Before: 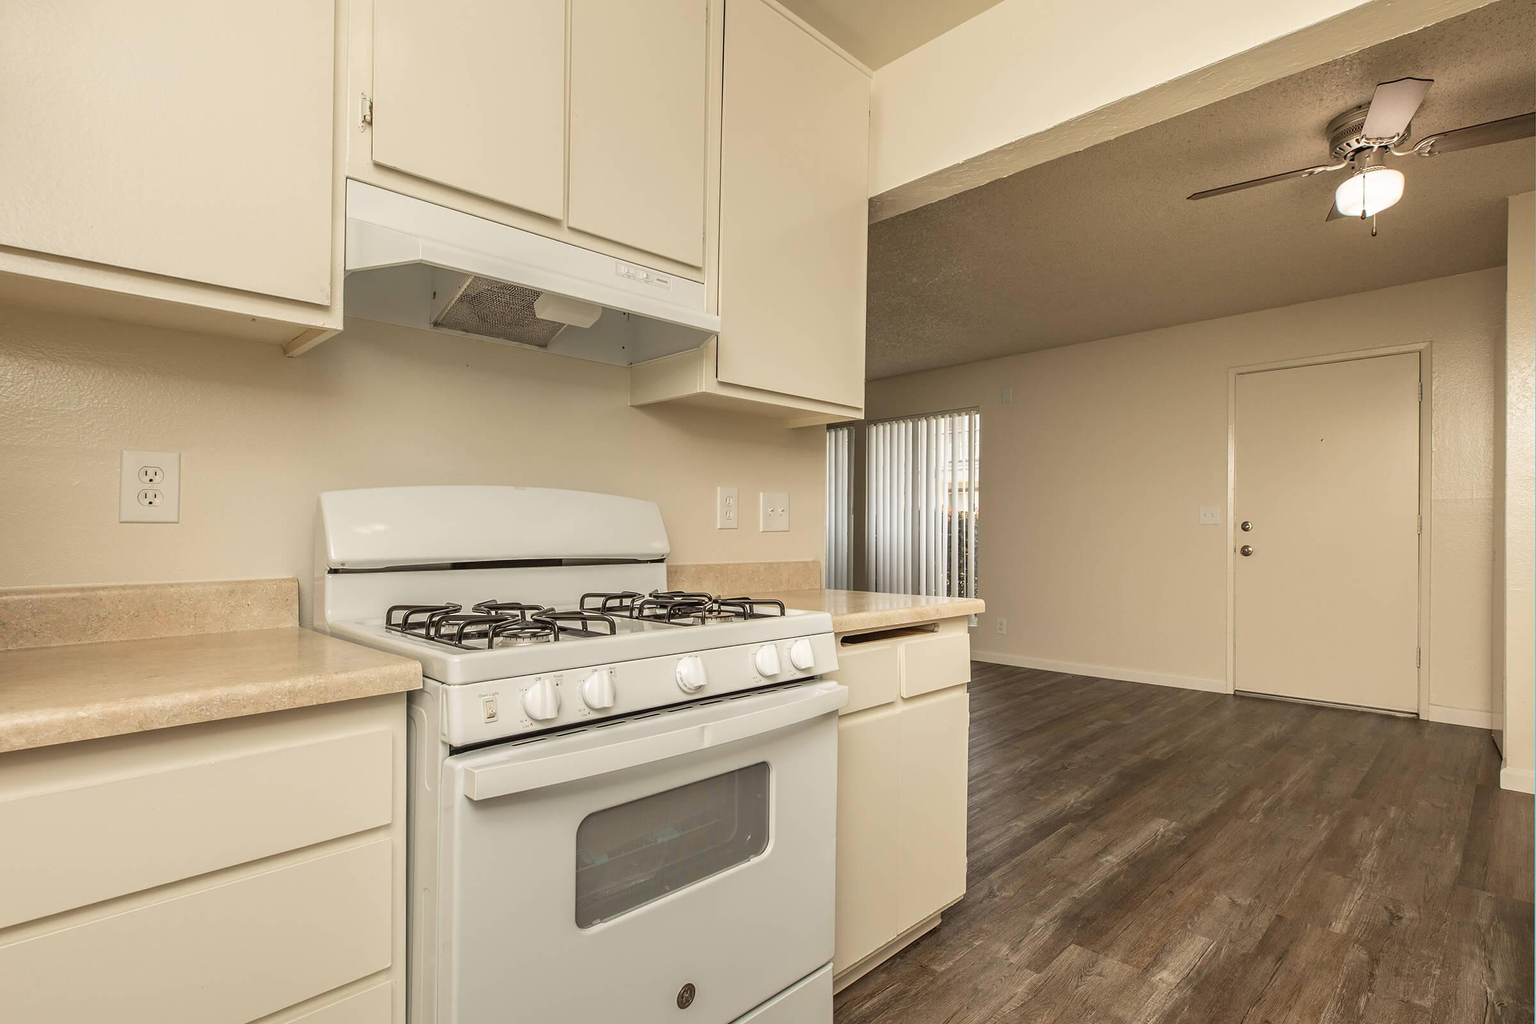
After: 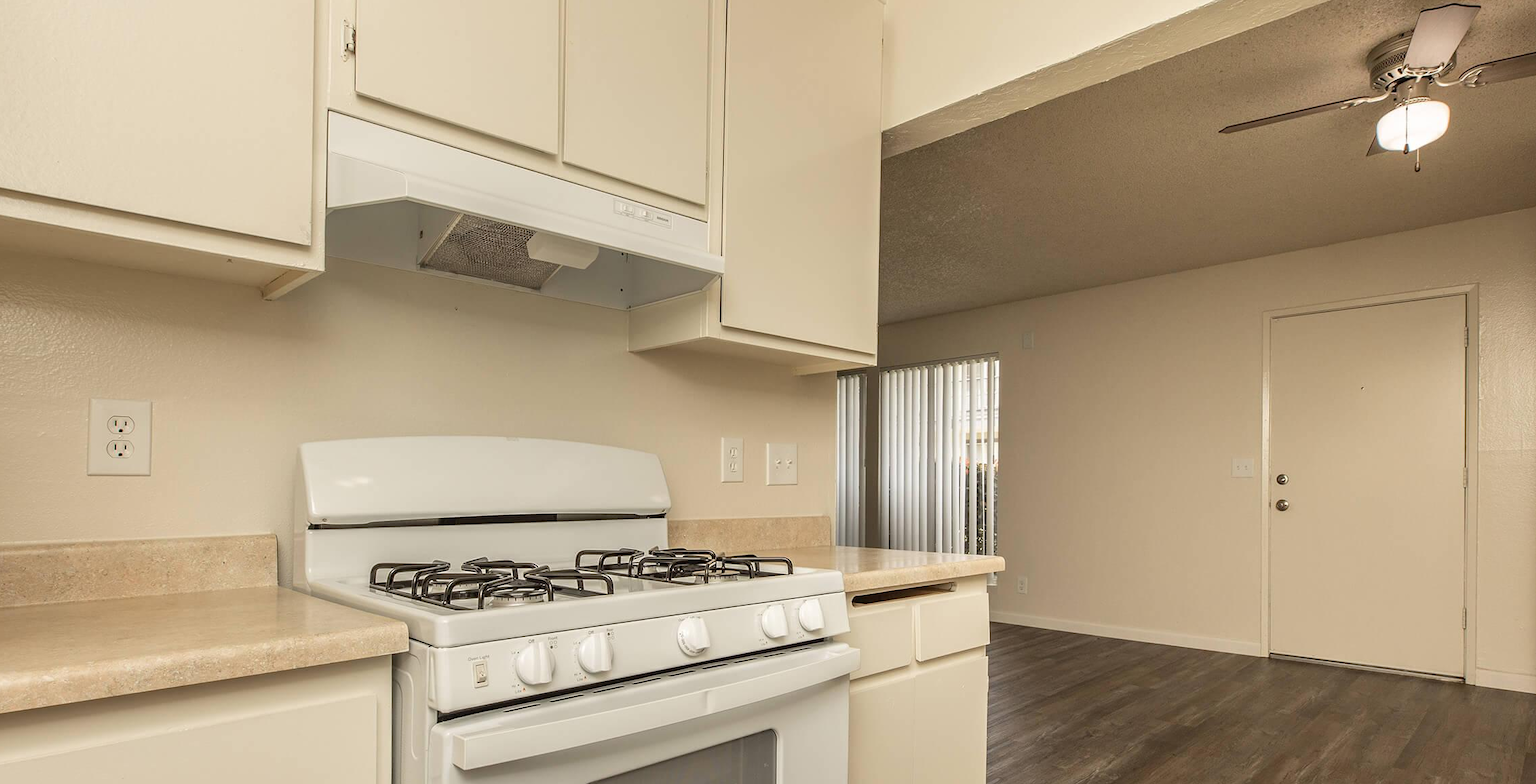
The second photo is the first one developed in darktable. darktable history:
crop: left 2.447%, top 7.291%, right 3.205%, bottom 20.354%
